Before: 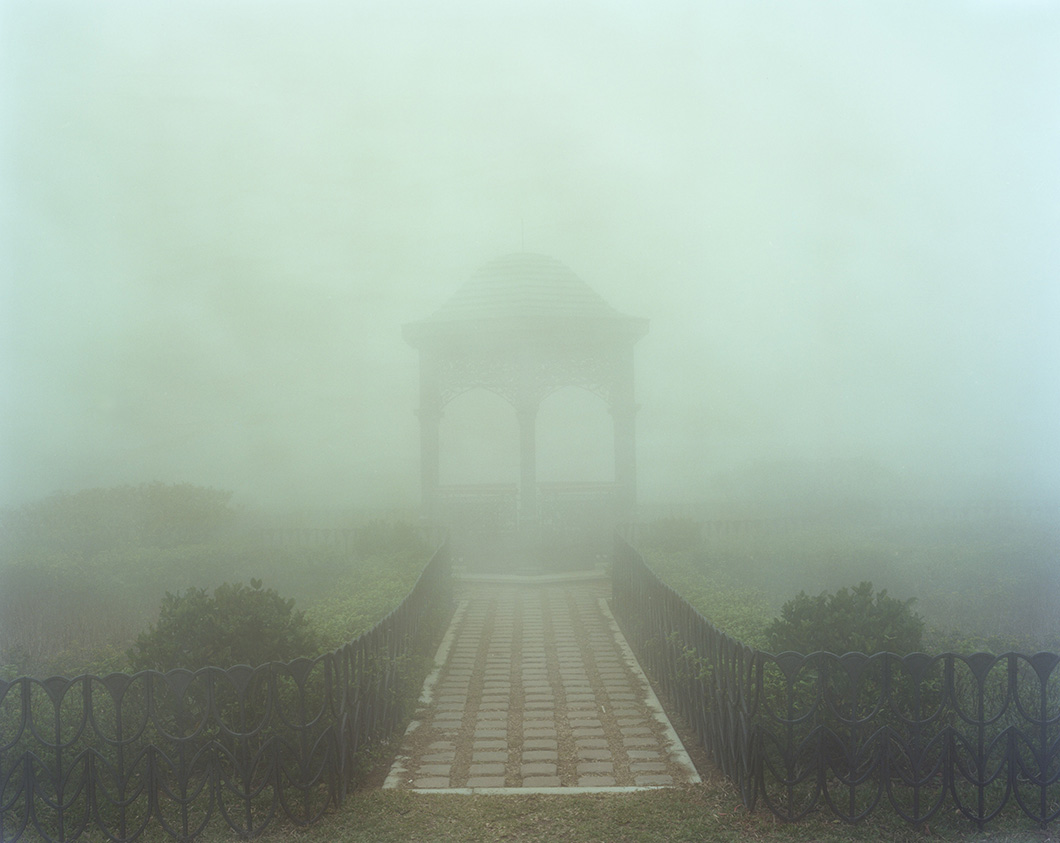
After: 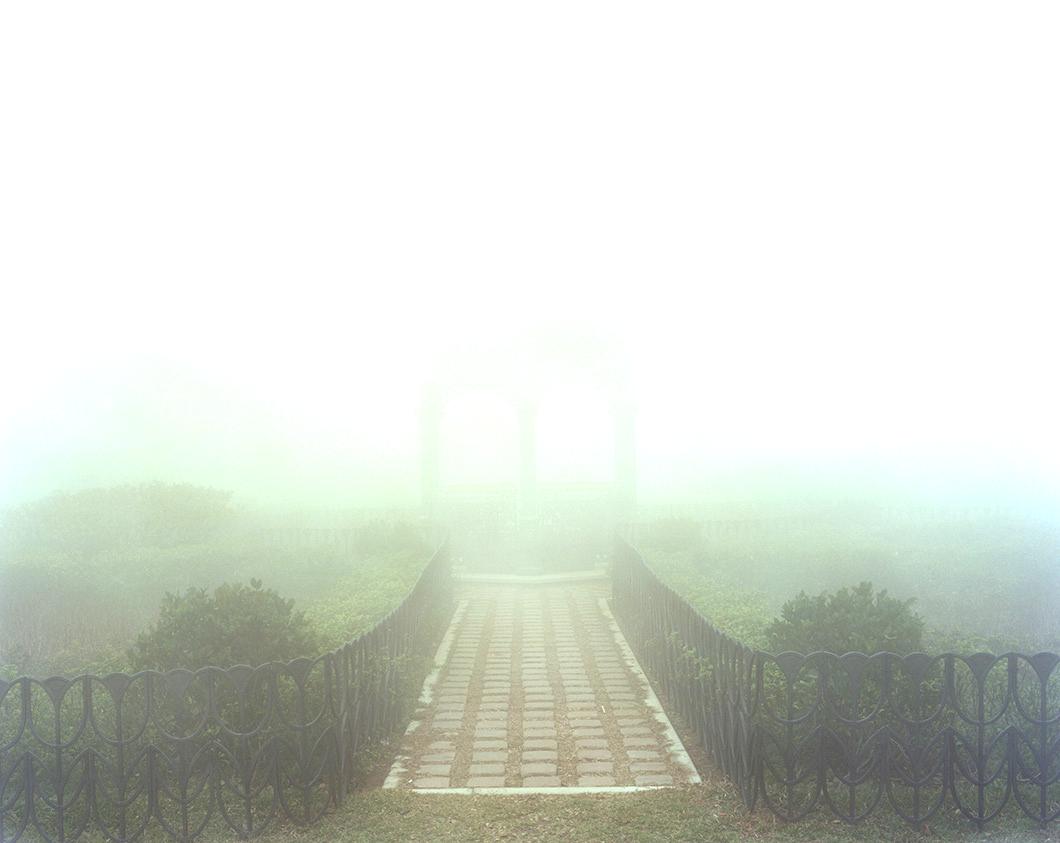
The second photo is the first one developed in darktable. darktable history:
exposure: black level correction -0.002, exposure 1.114 EV, compensate highlight preservation false
